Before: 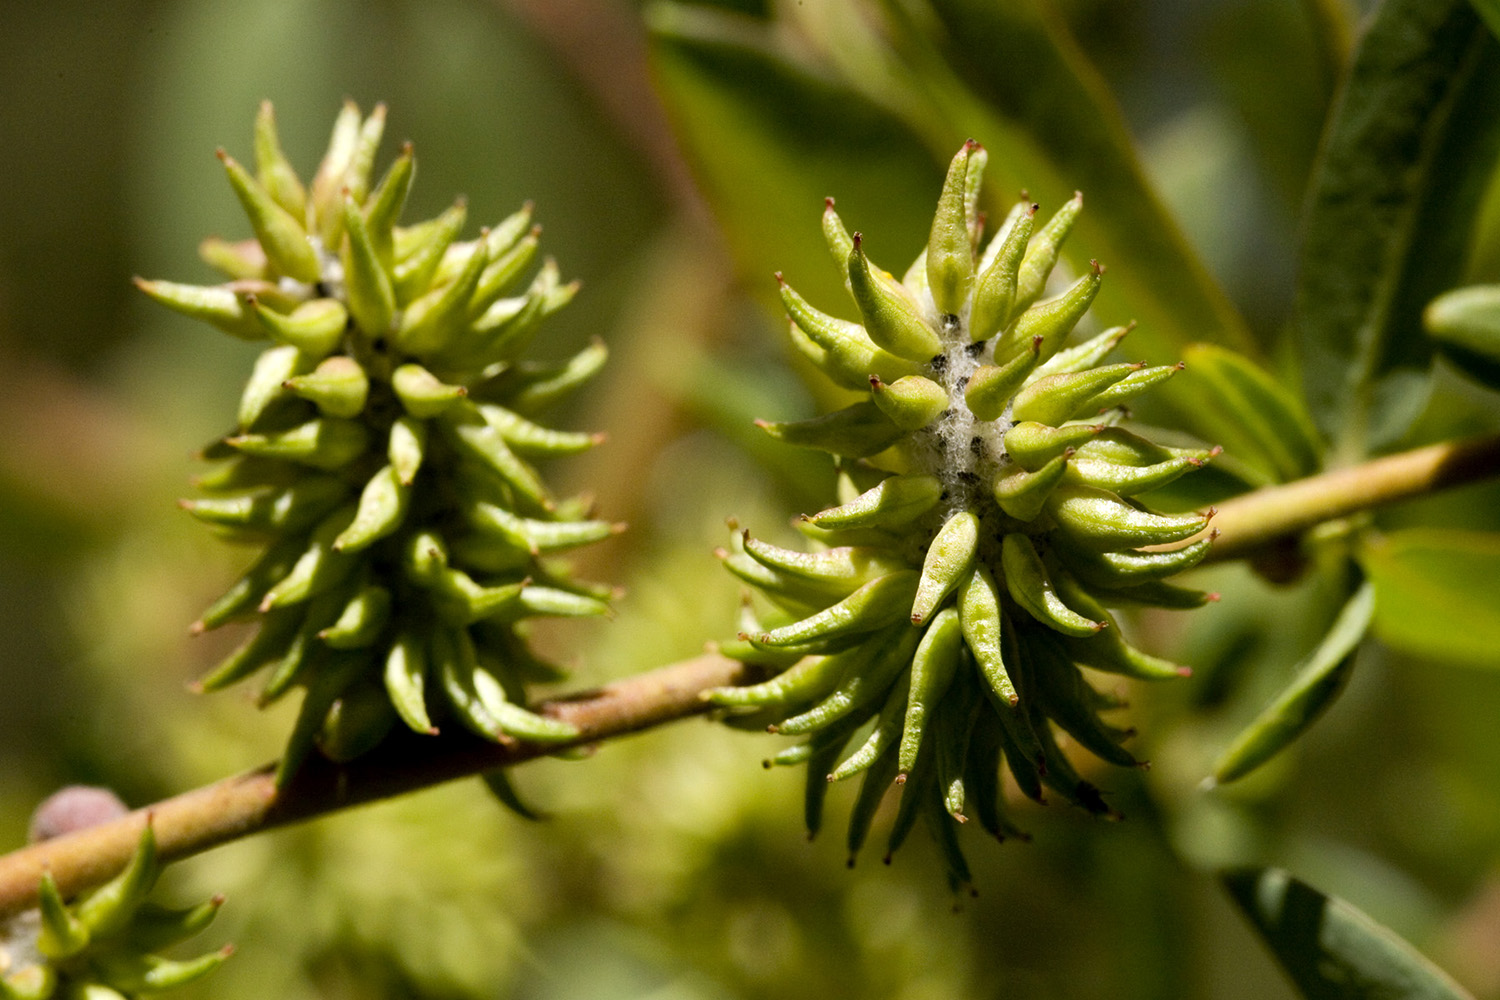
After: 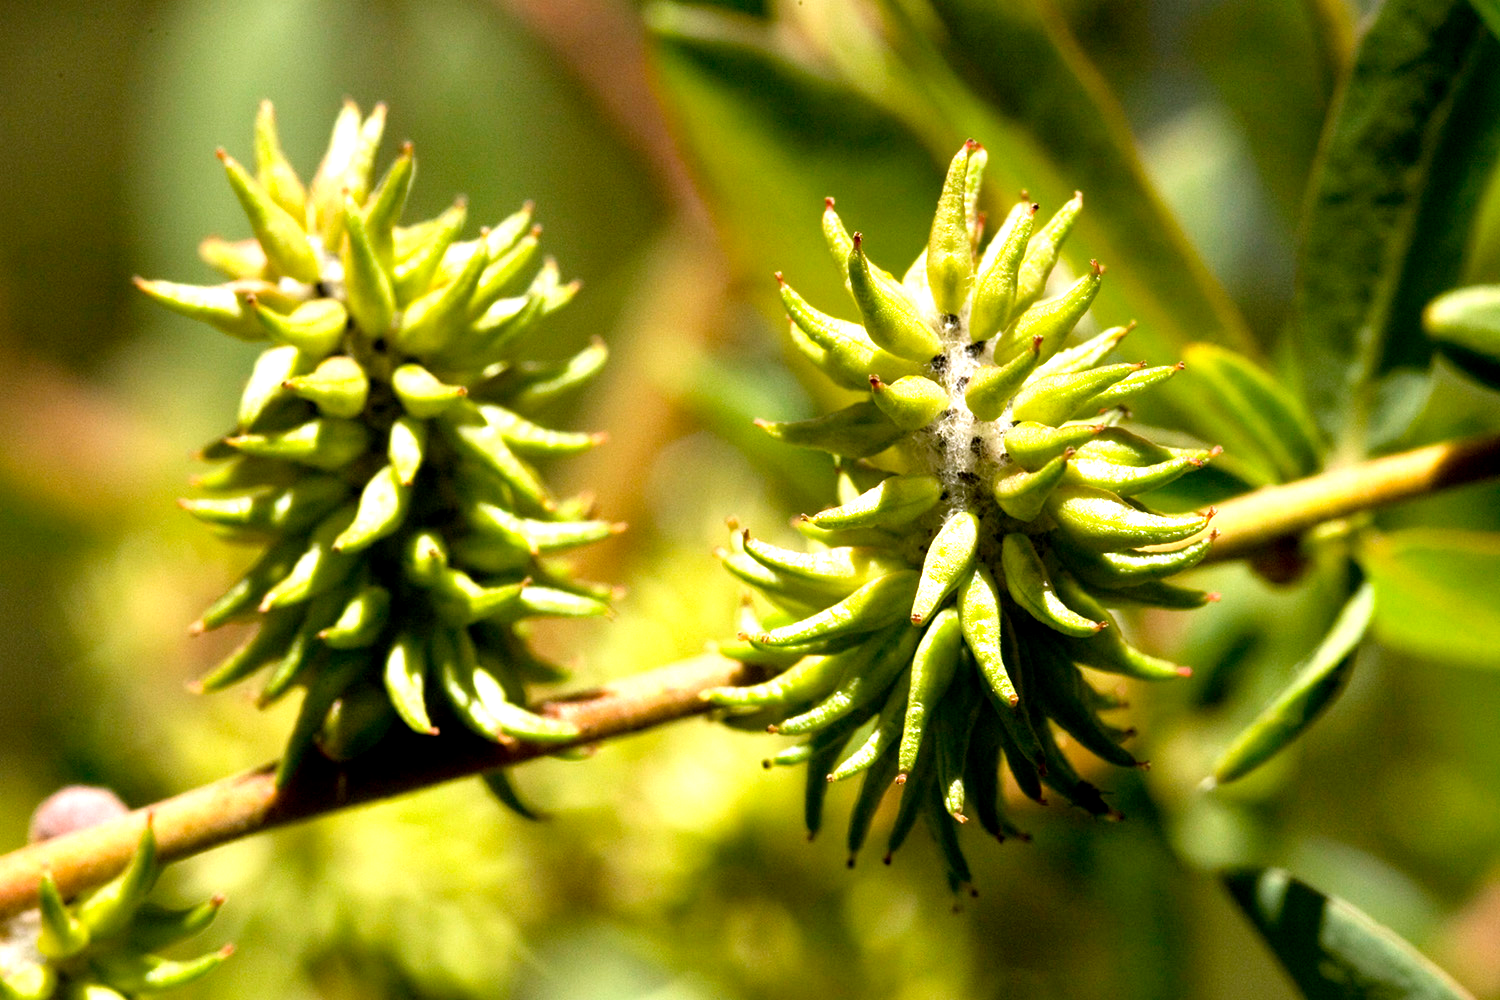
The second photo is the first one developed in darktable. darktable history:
exposure: black level correction 0.001, exposure 0.961 EV, compensate highlight preservation false
